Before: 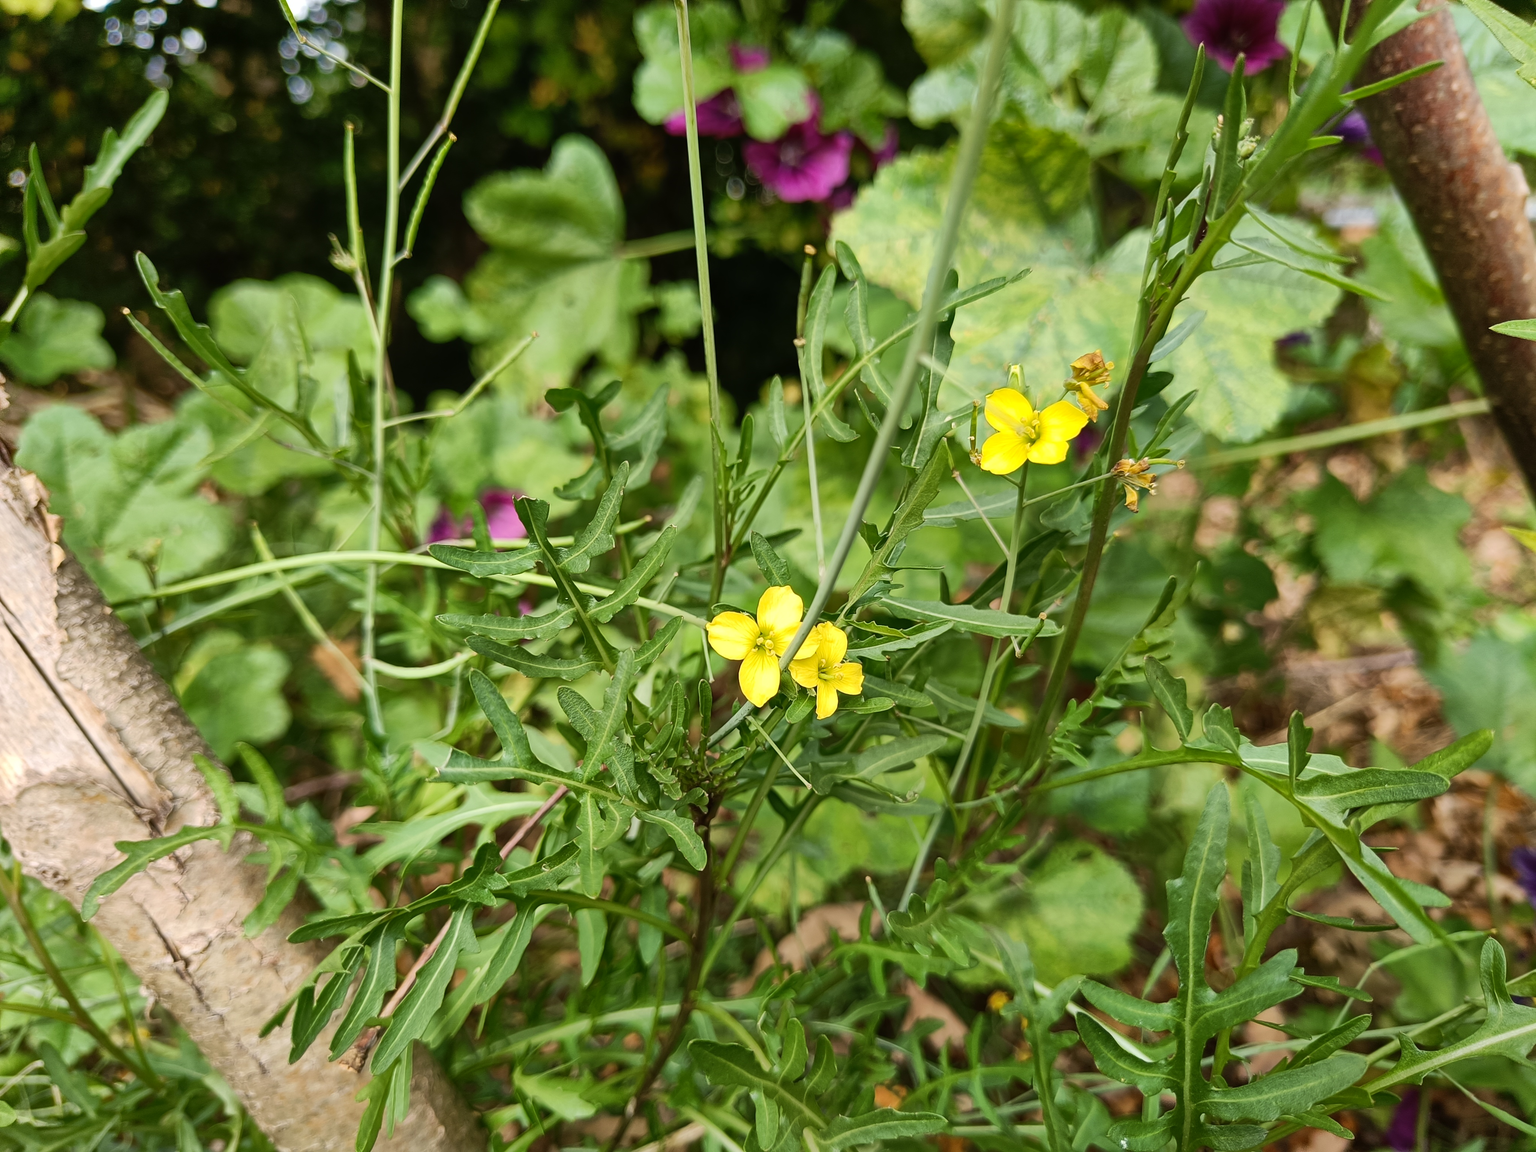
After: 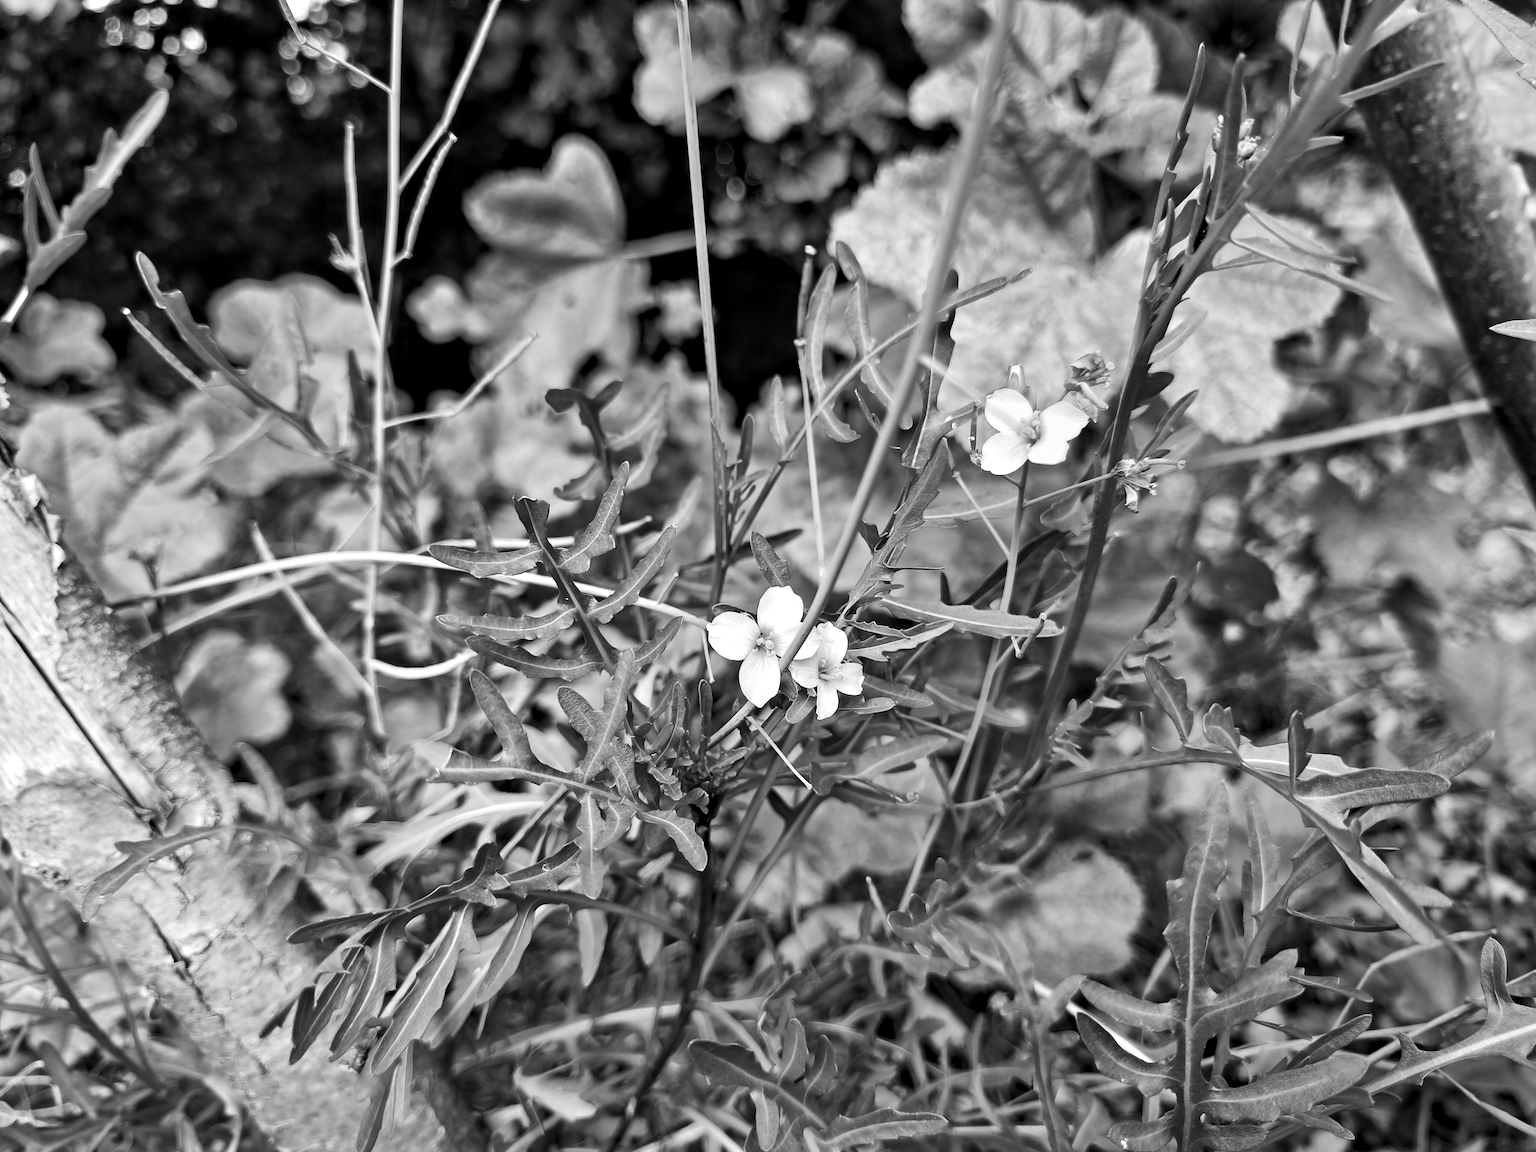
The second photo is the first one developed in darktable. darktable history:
white balance: emerald 1
contrast equalizer: y [[0.513, 0.565, 0.608, 0.562, 0.512, 0.5], [0.5 ×6], [0.5, 0.5, 0.5, 0.528, 0.598, 0.658], [0 ×6], [0 ×6]]
monochrome: on, module defaults
